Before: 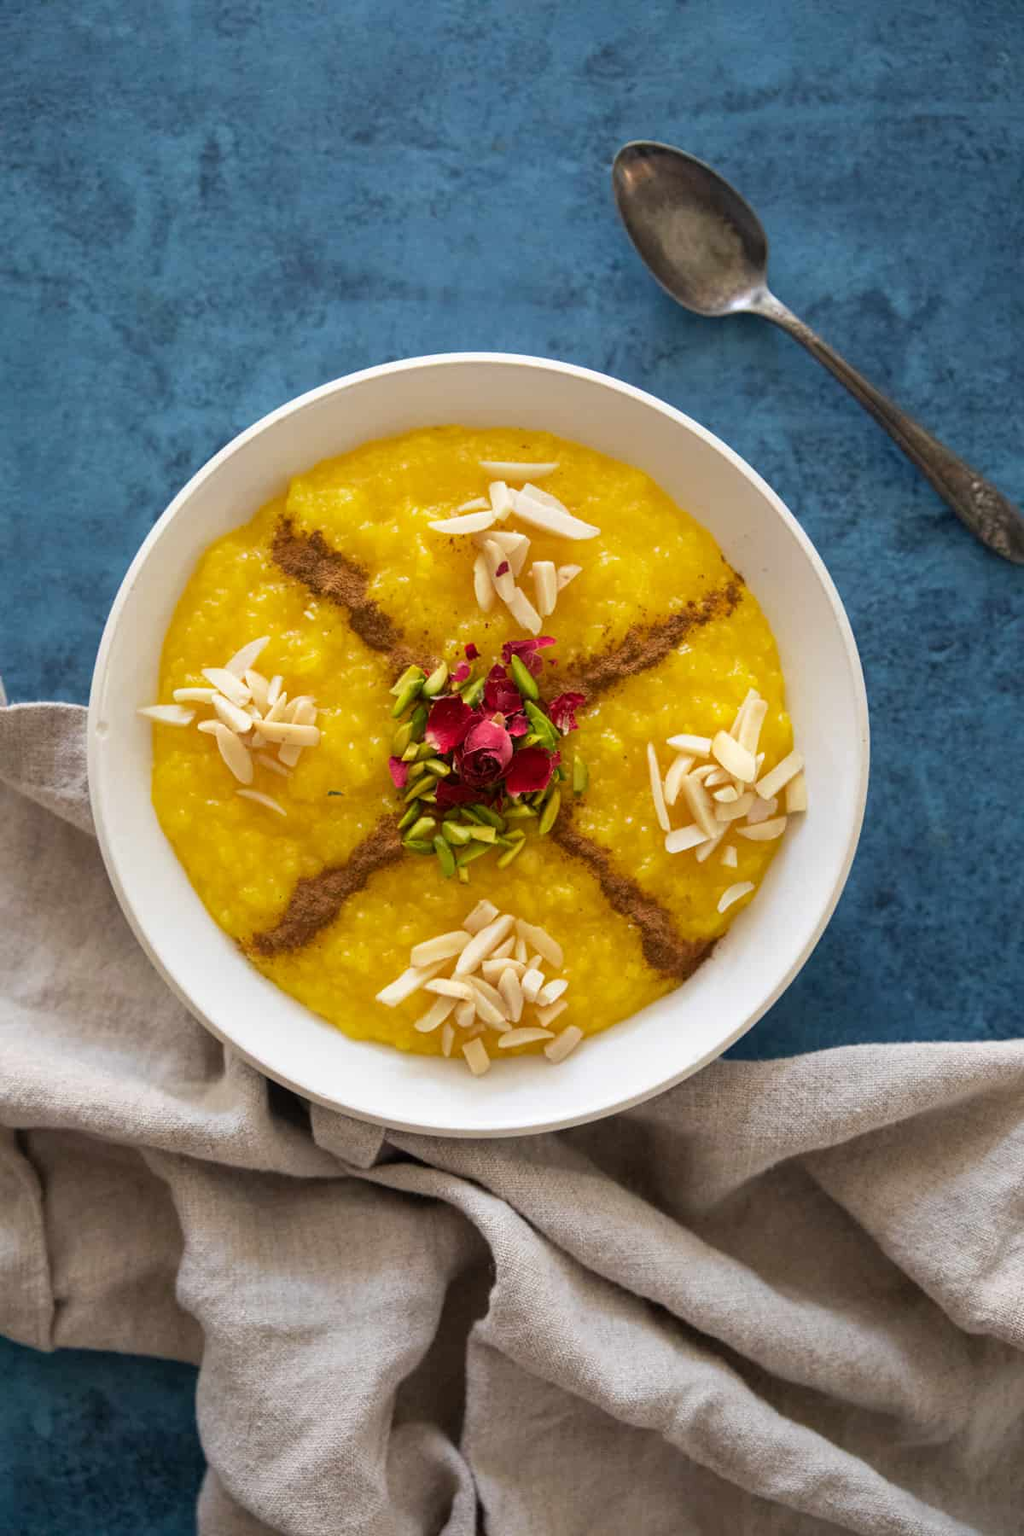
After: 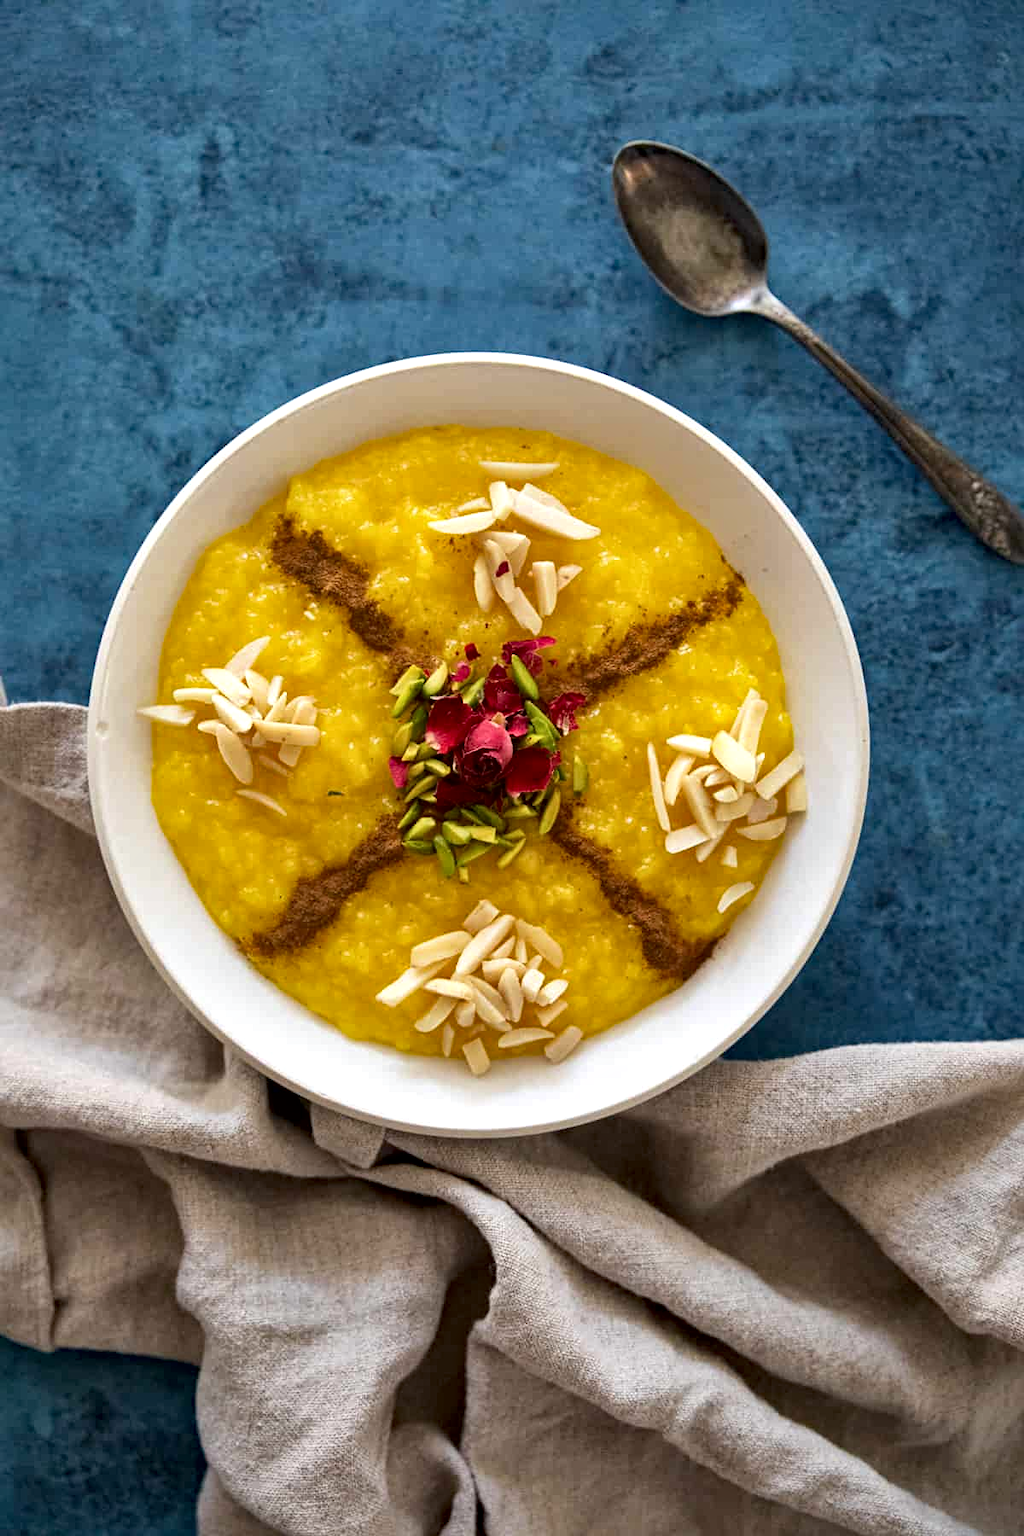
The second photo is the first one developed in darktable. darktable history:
color calibration: illuminant same as pipeline (D50), adaptation XYZ, x 0.346, y 0.357, temperature 5016.87 K
sharpen: amount 0.203
local contrast: mode bilateral grid, contrast 25, coarseness 59, detail 152%, midtone range 0.2
haze removal: compatibility mode true, adaptive false
